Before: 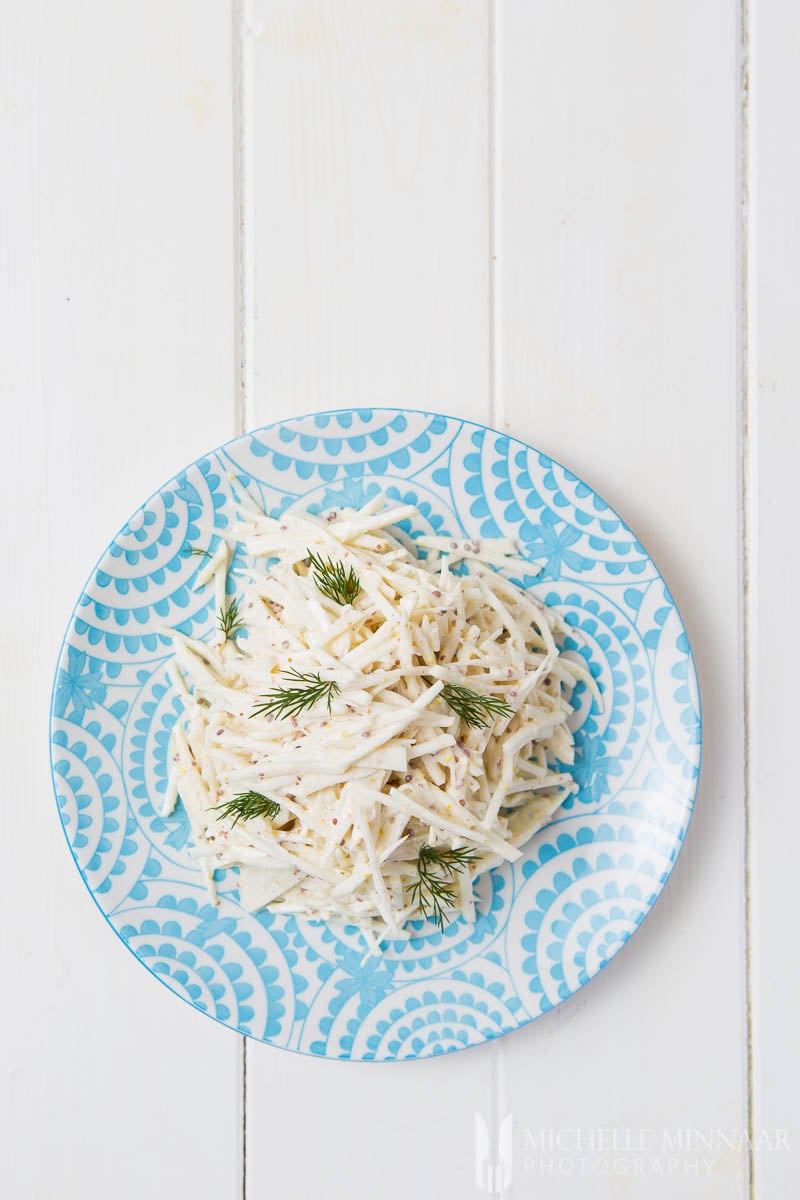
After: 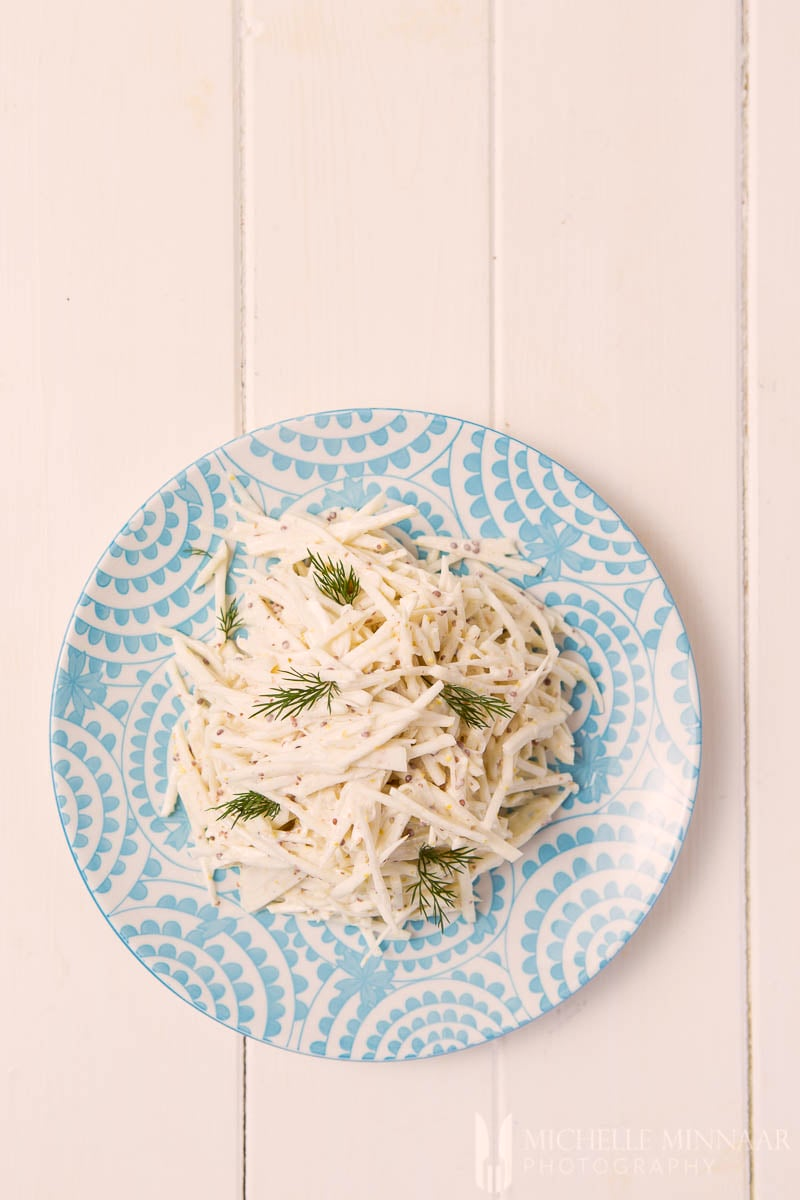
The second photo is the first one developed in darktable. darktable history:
color correction: highlights a* 6.09, highlights b* 7.48, shadows a* 6.7, shadows b* 7.32, saturation 0.898
